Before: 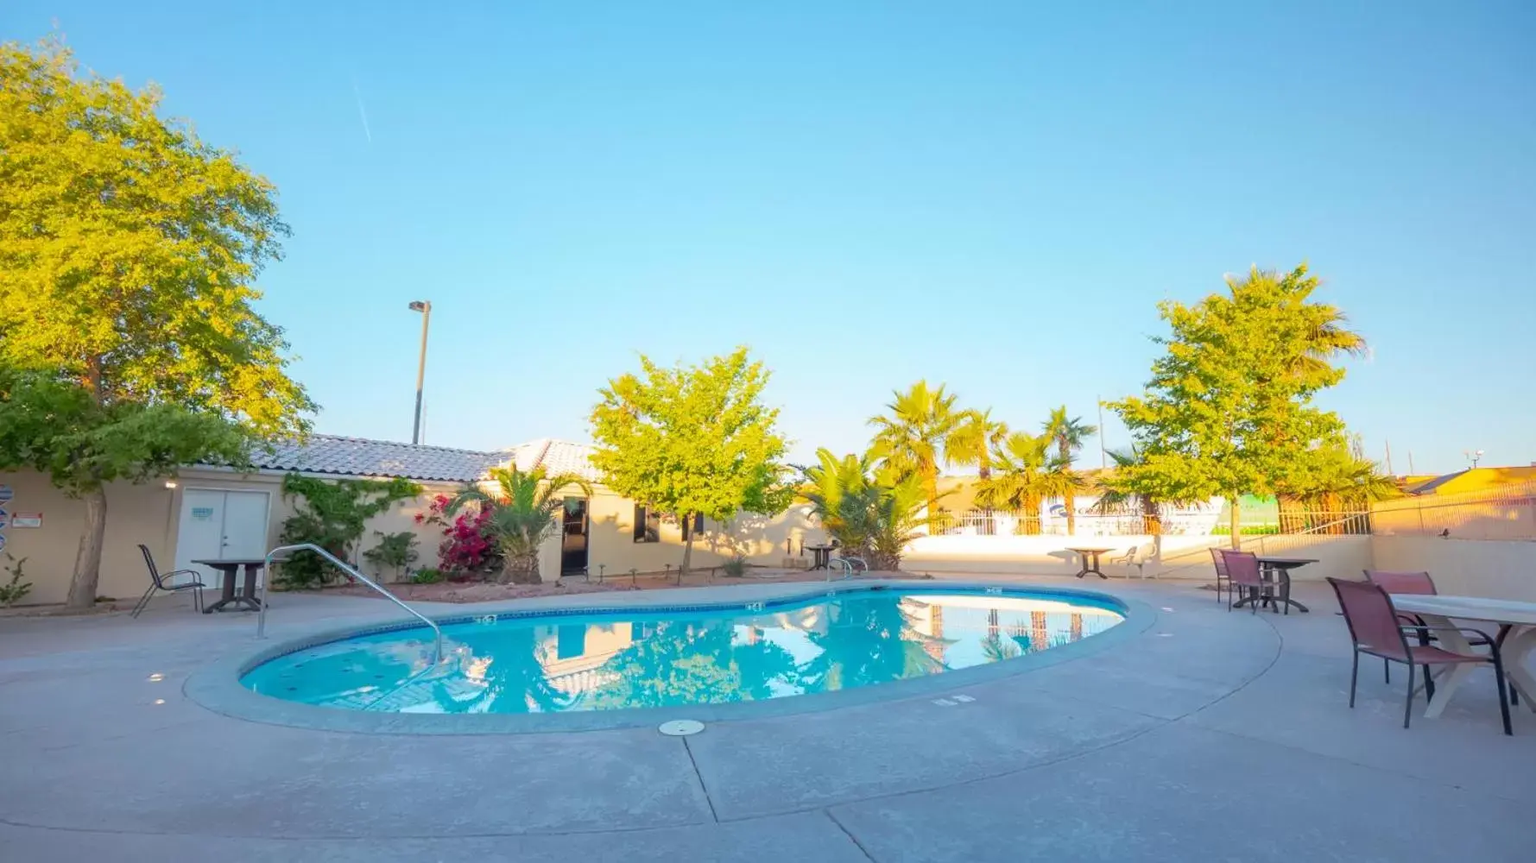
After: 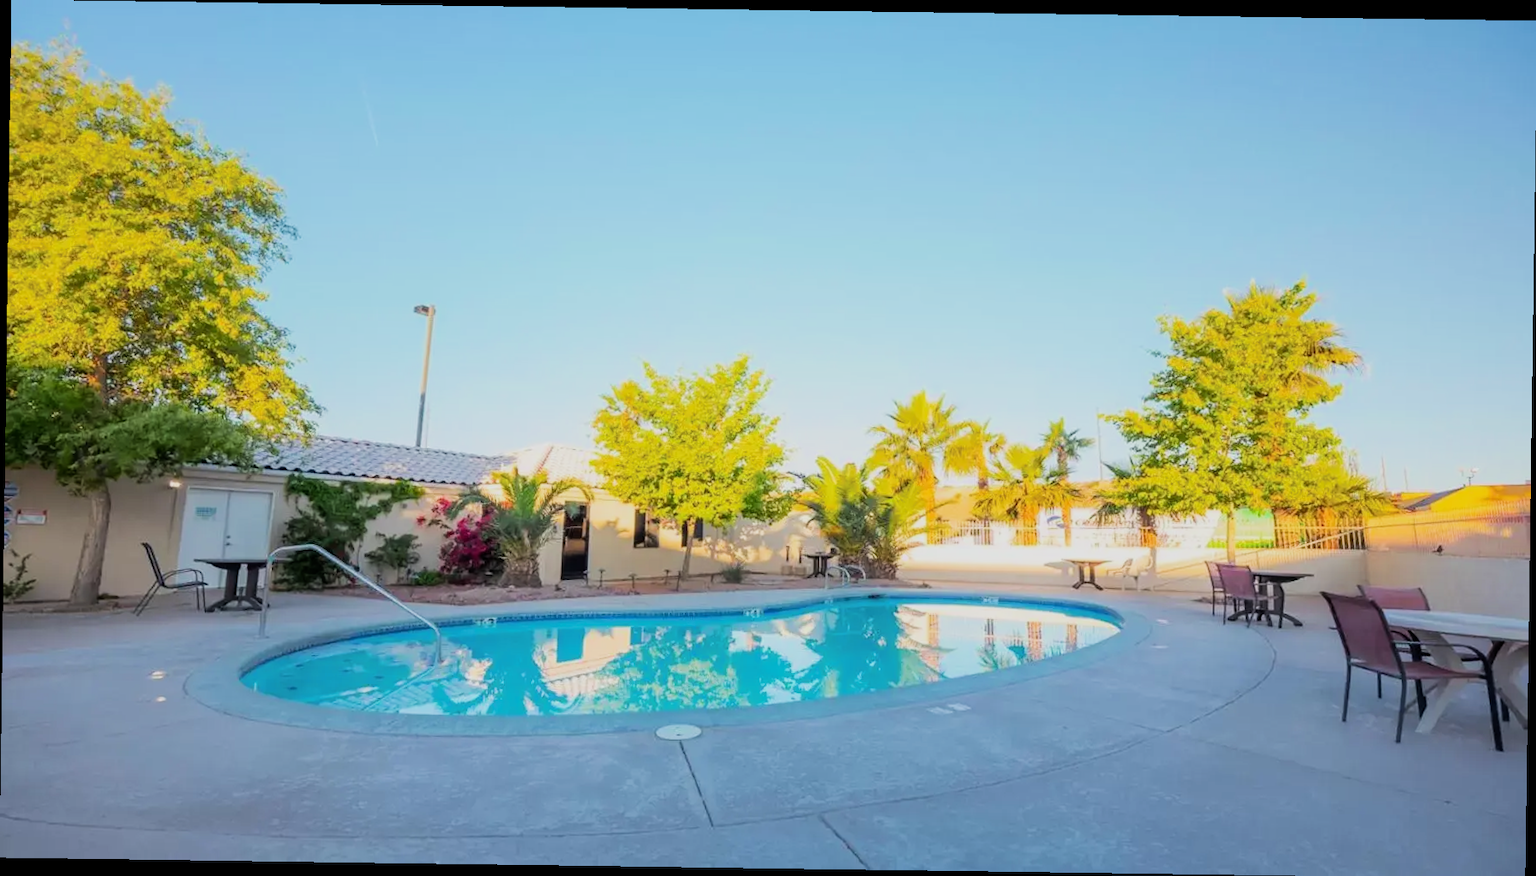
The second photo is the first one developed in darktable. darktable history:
rotate and perspective: rotation 0.8°, automatic cropping off
filmic rgb: black relative exposure -7.5 EV, white relative exposure 5 EV, hardness 3.31, contrast 1.3, contrast in shadows safe
crop: bottom 0.071%
